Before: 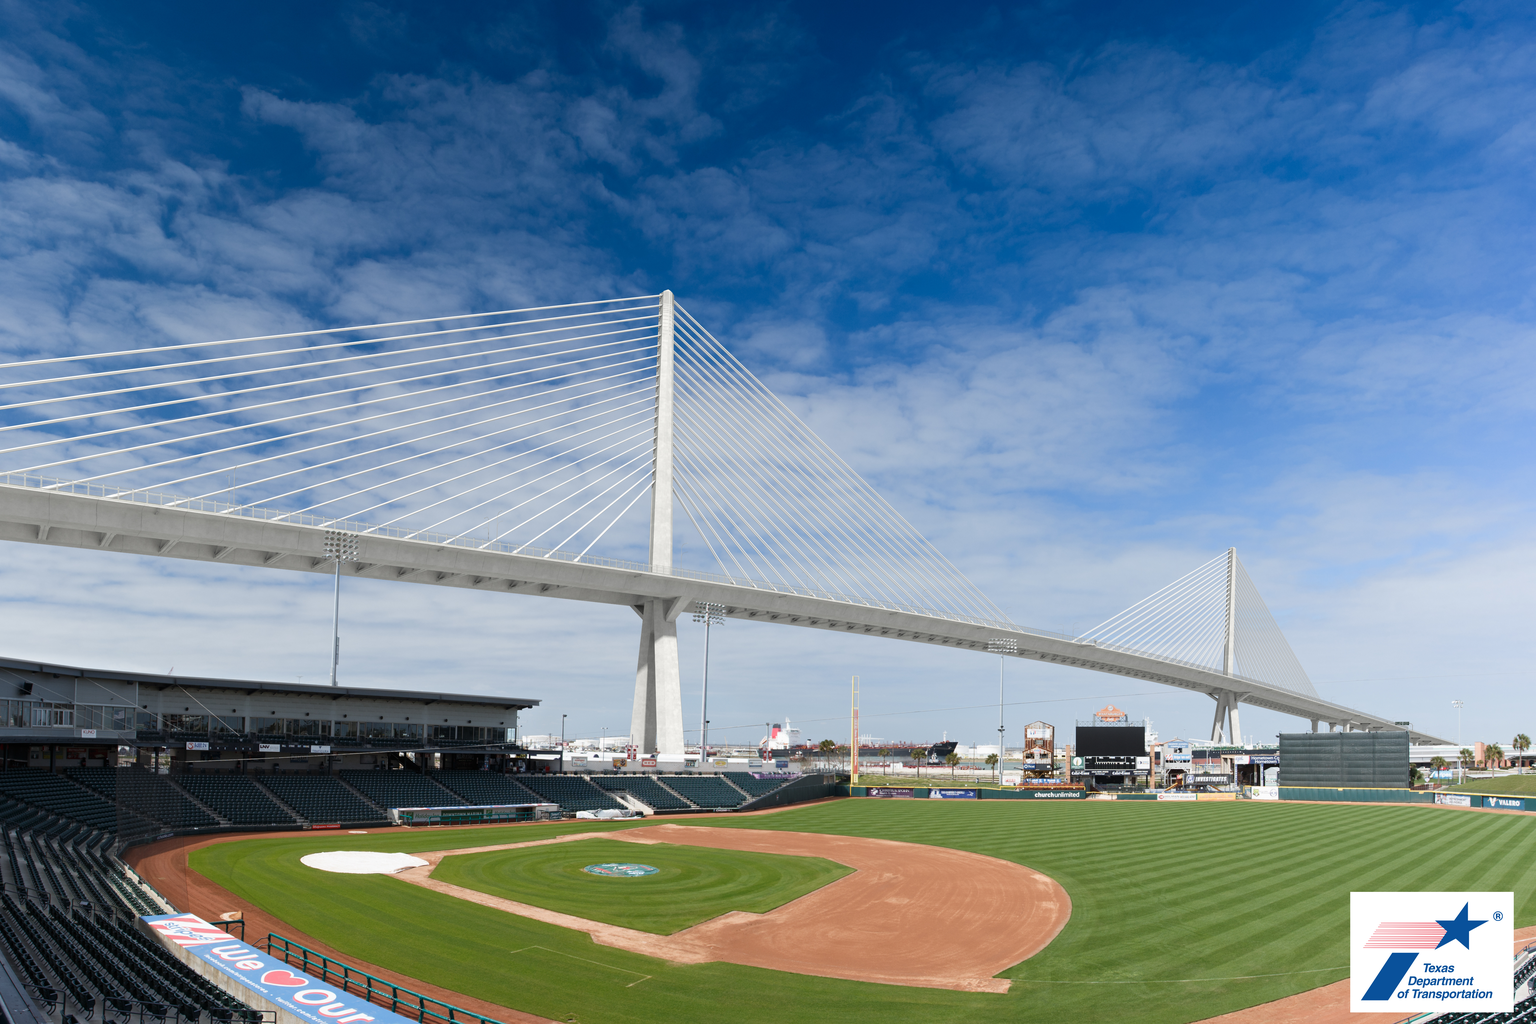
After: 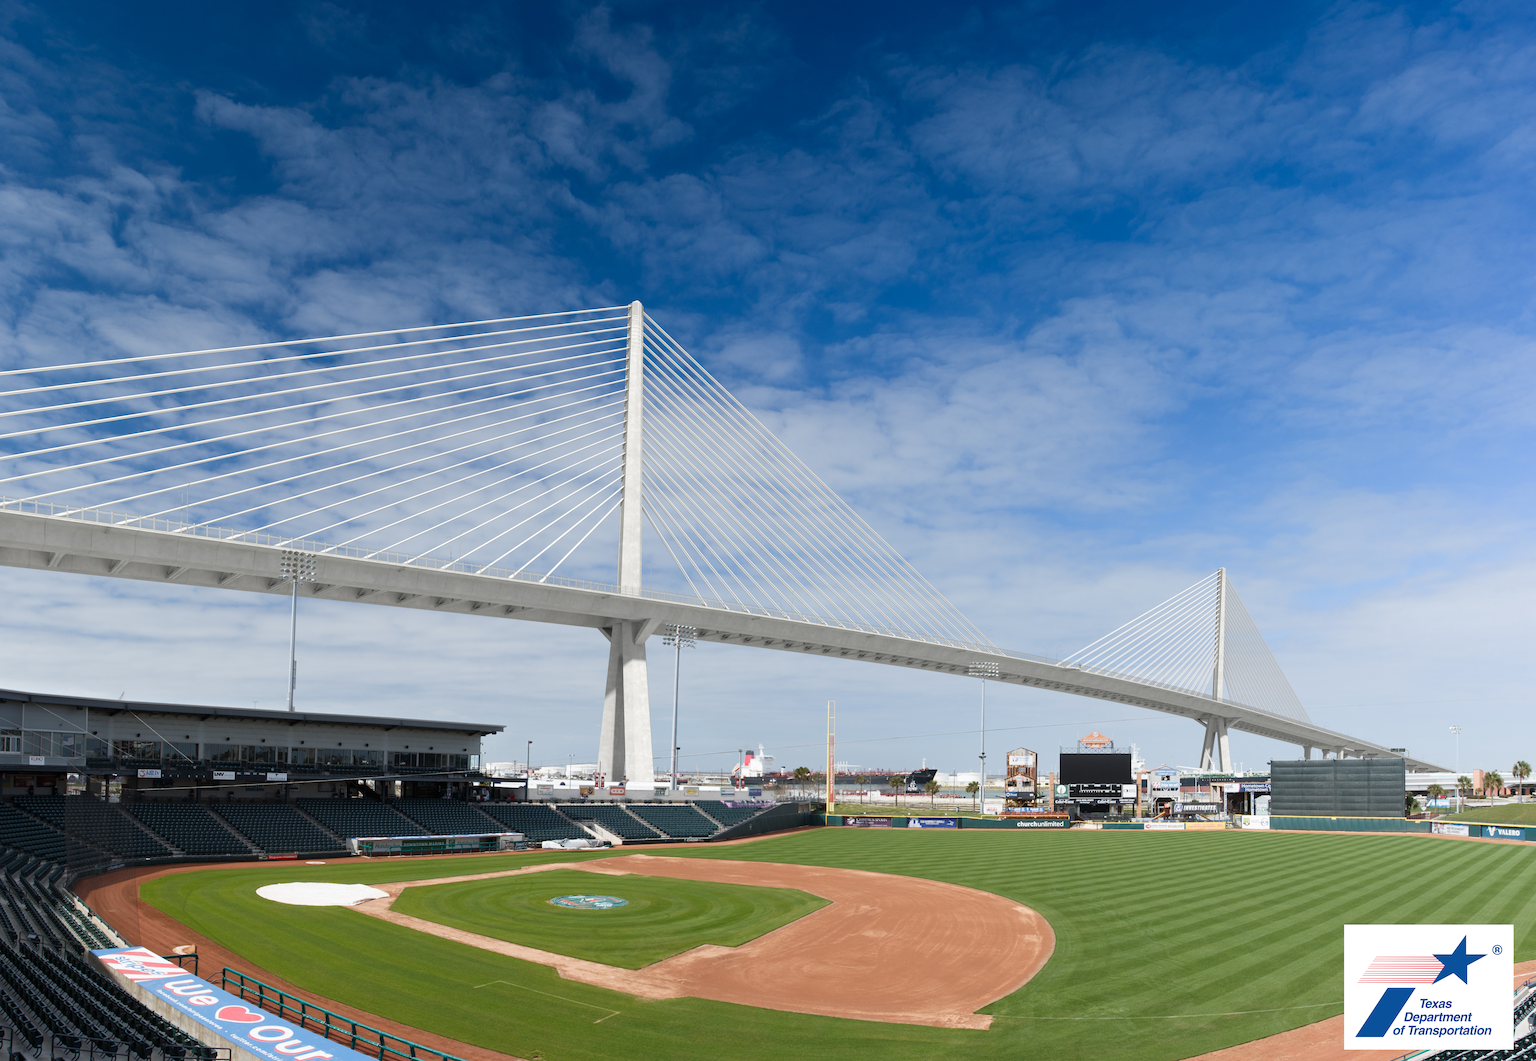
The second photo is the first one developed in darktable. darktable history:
crop and rotate: left 3.497%
